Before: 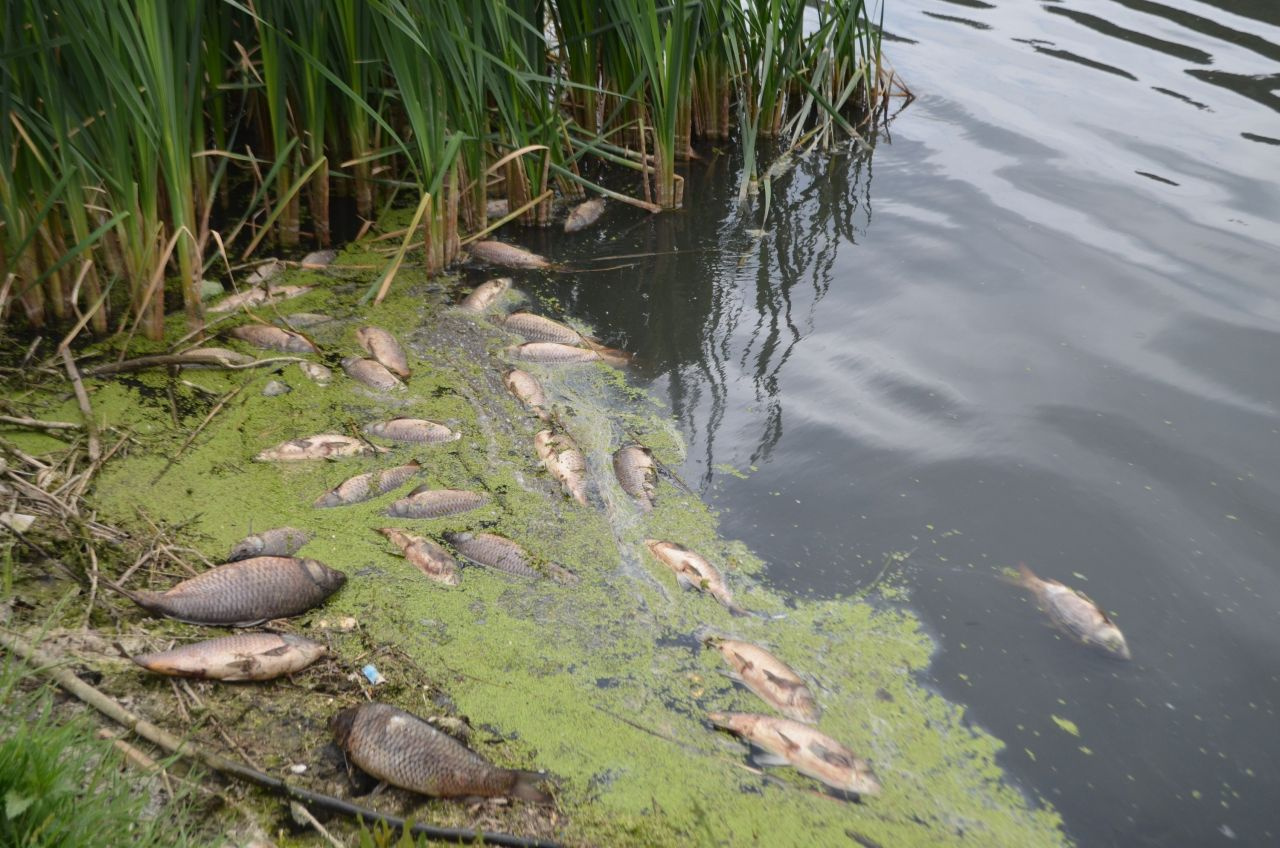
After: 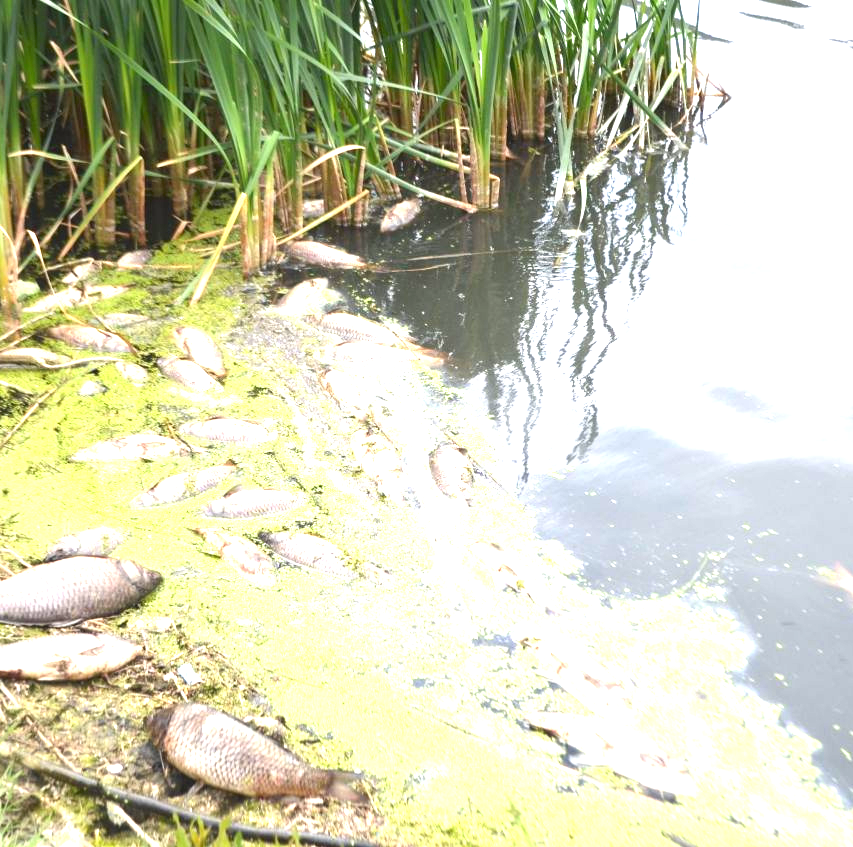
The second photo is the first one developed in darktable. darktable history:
crop and rotate: left 14.385%, right 18.948%
exposure: black level correction 0, exposure 2.088 EV, compensate exposure bias true, compensate highlight preservation false
